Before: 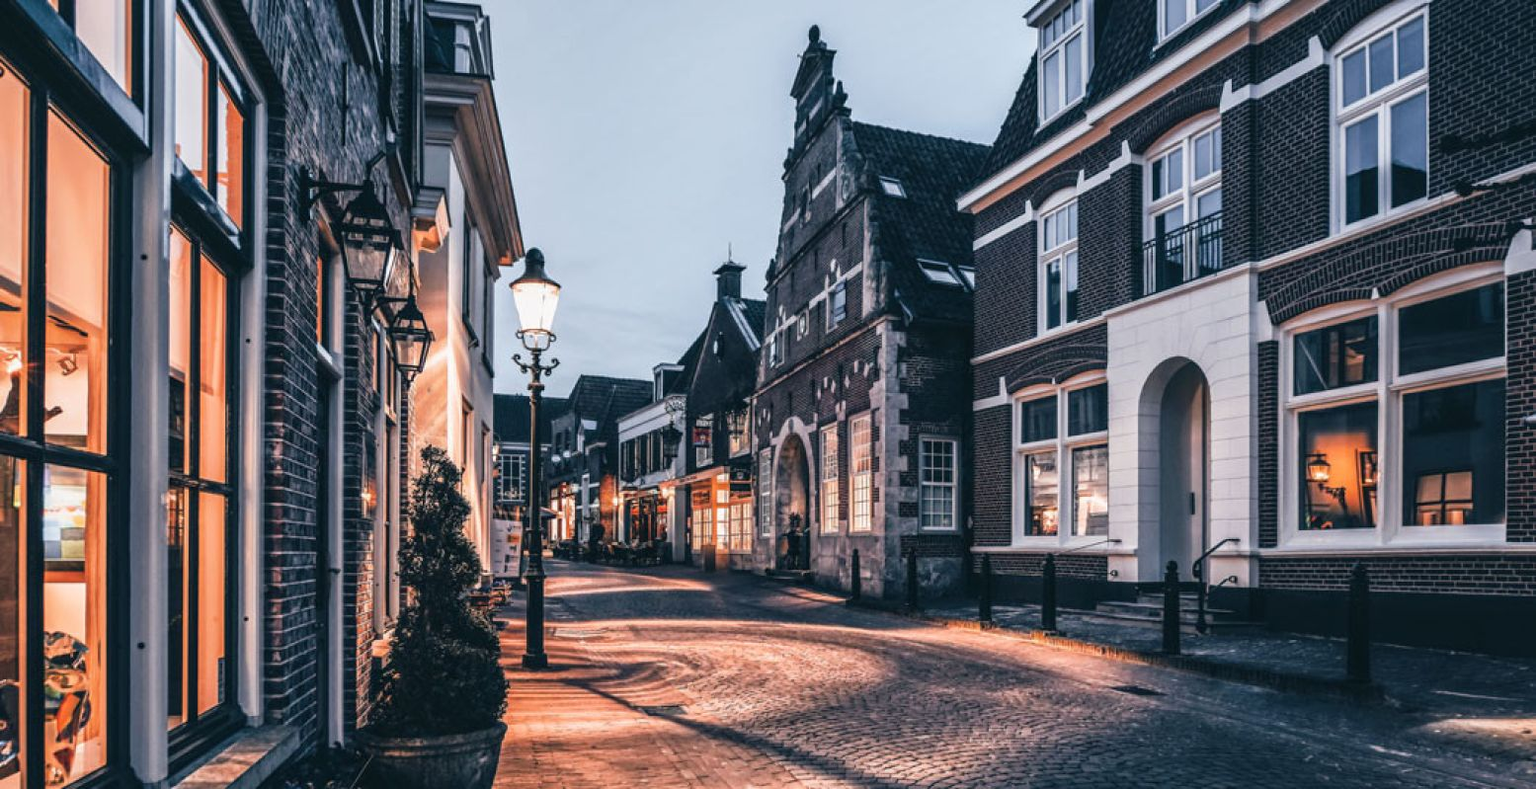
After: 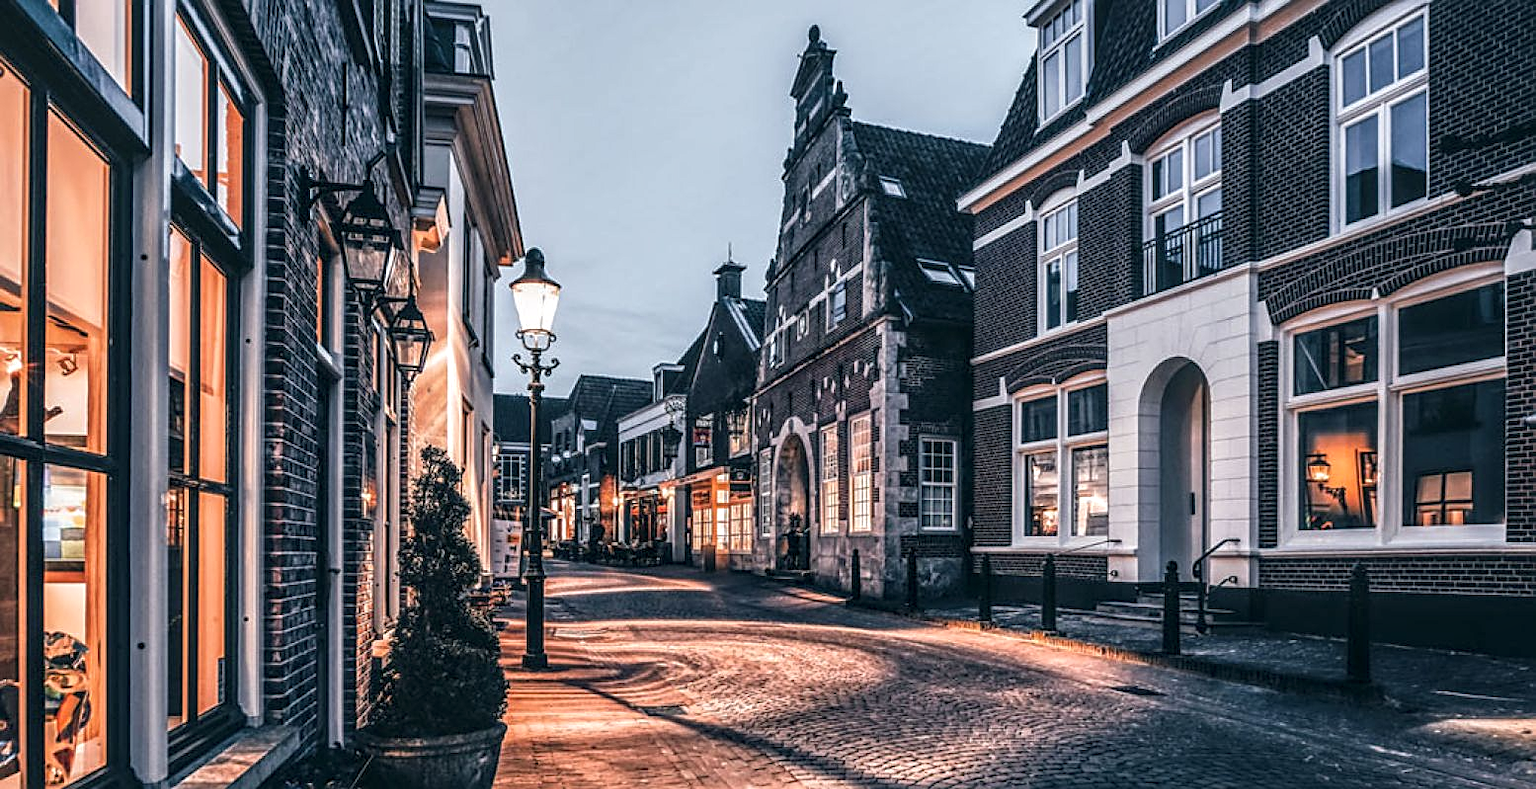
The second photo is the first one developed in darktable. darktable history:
sharpen: on, module defaults
local contrast: highlights 61%, detail 143%, midtone range 0.428
